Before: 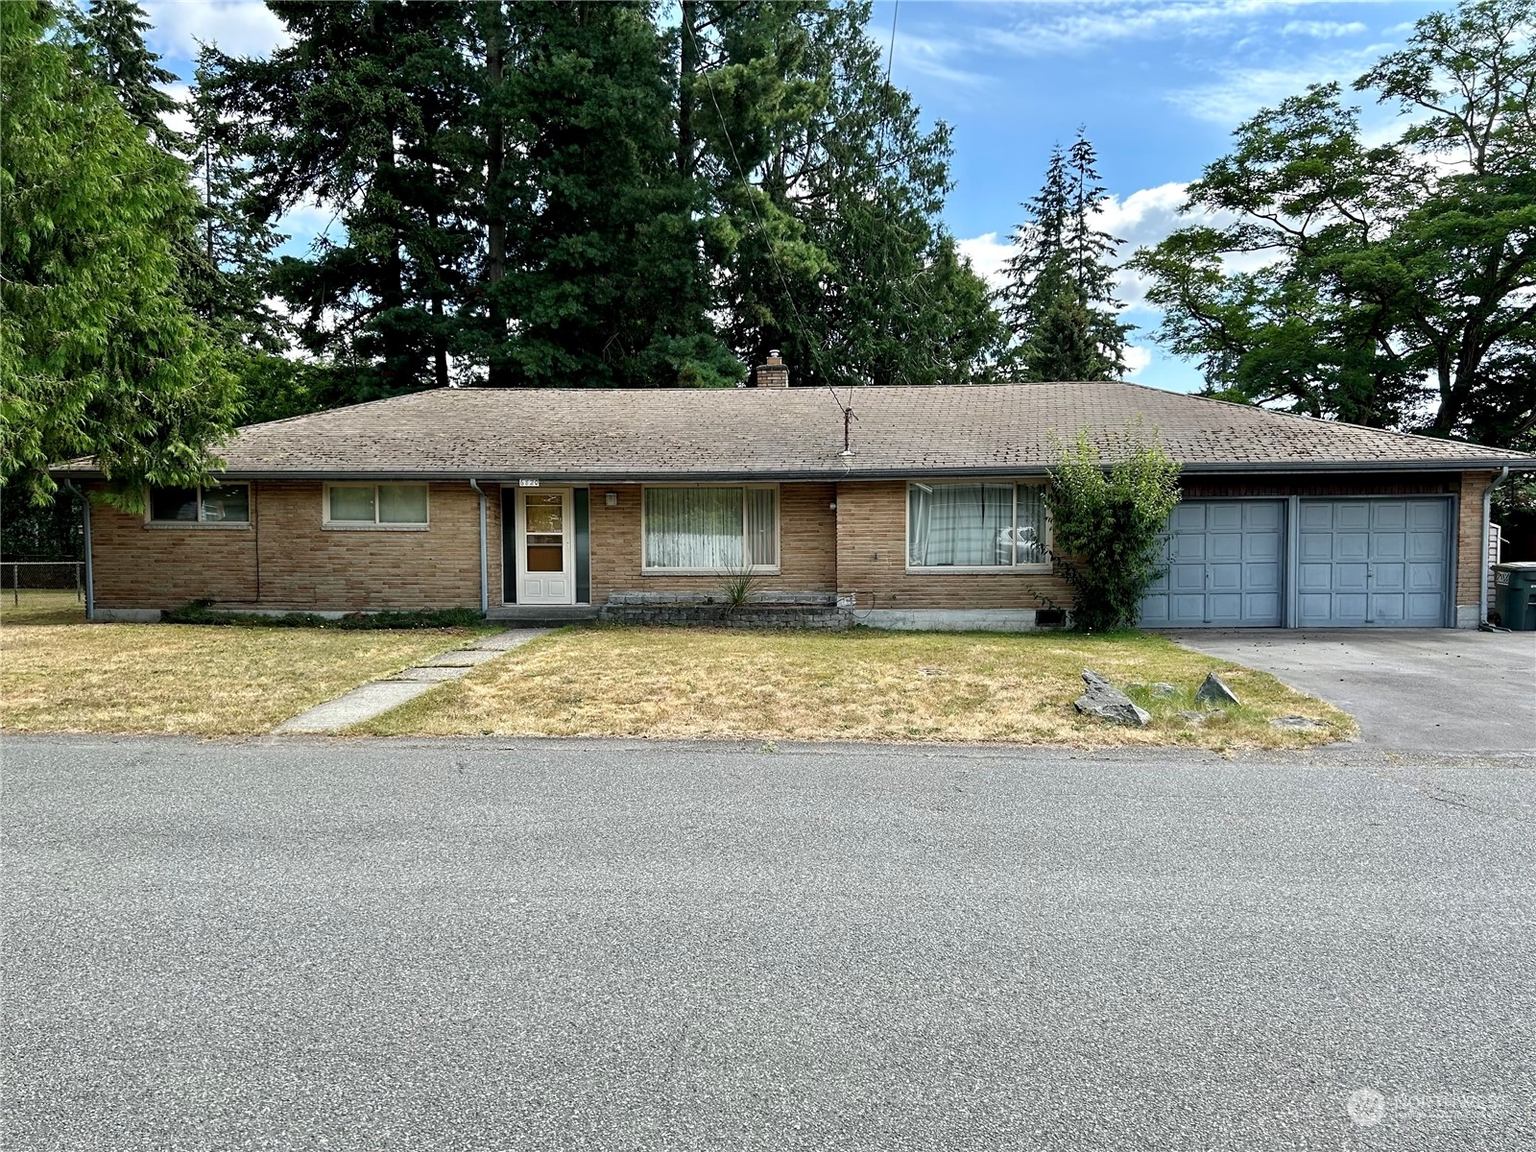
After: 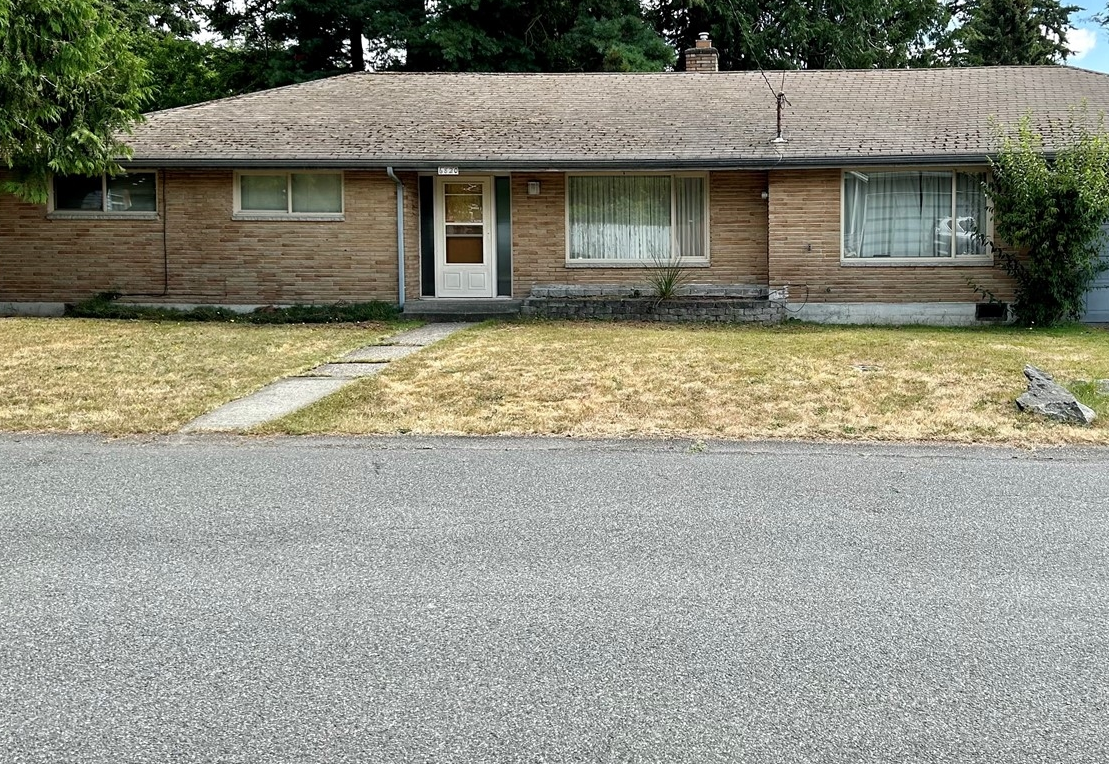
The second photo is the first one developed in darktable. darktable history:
crop: left 6.488%, top 27.668%, right 24.183%, bottom 8.656%
rotate and perspective: crop left 0, crop top 0
